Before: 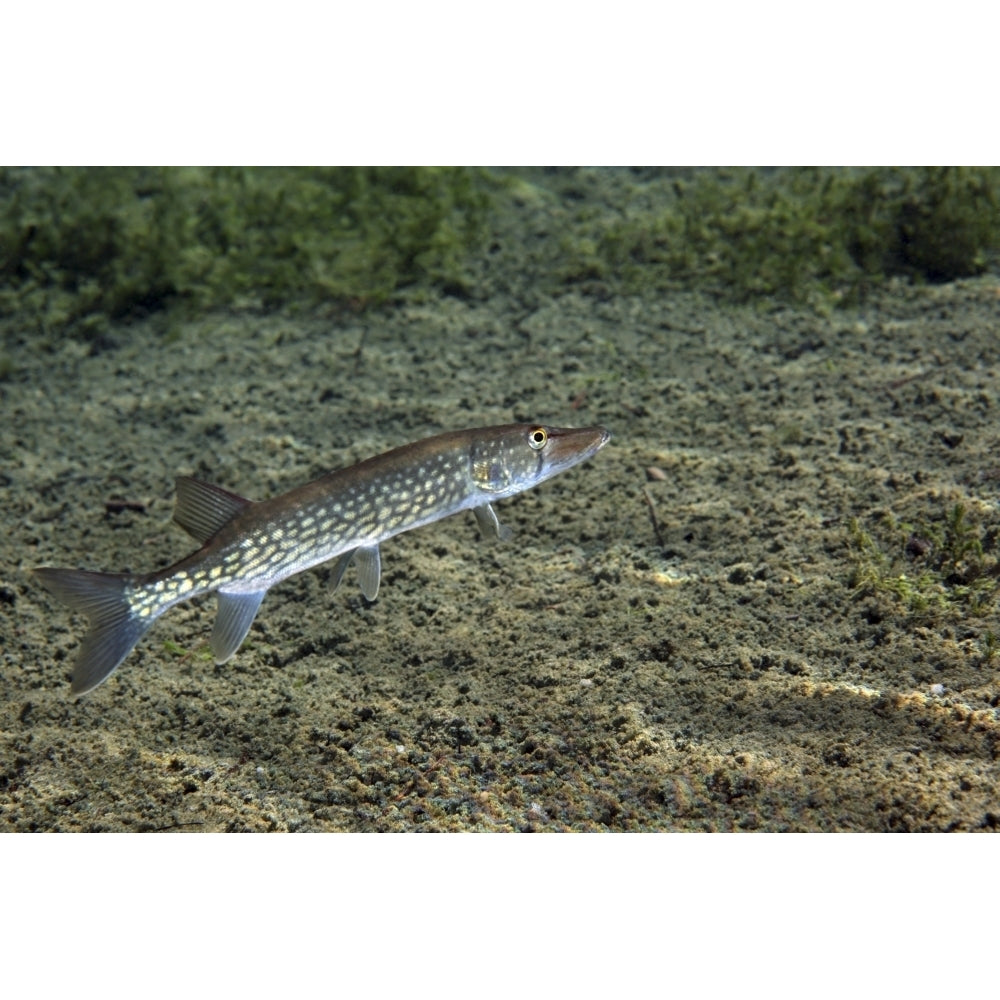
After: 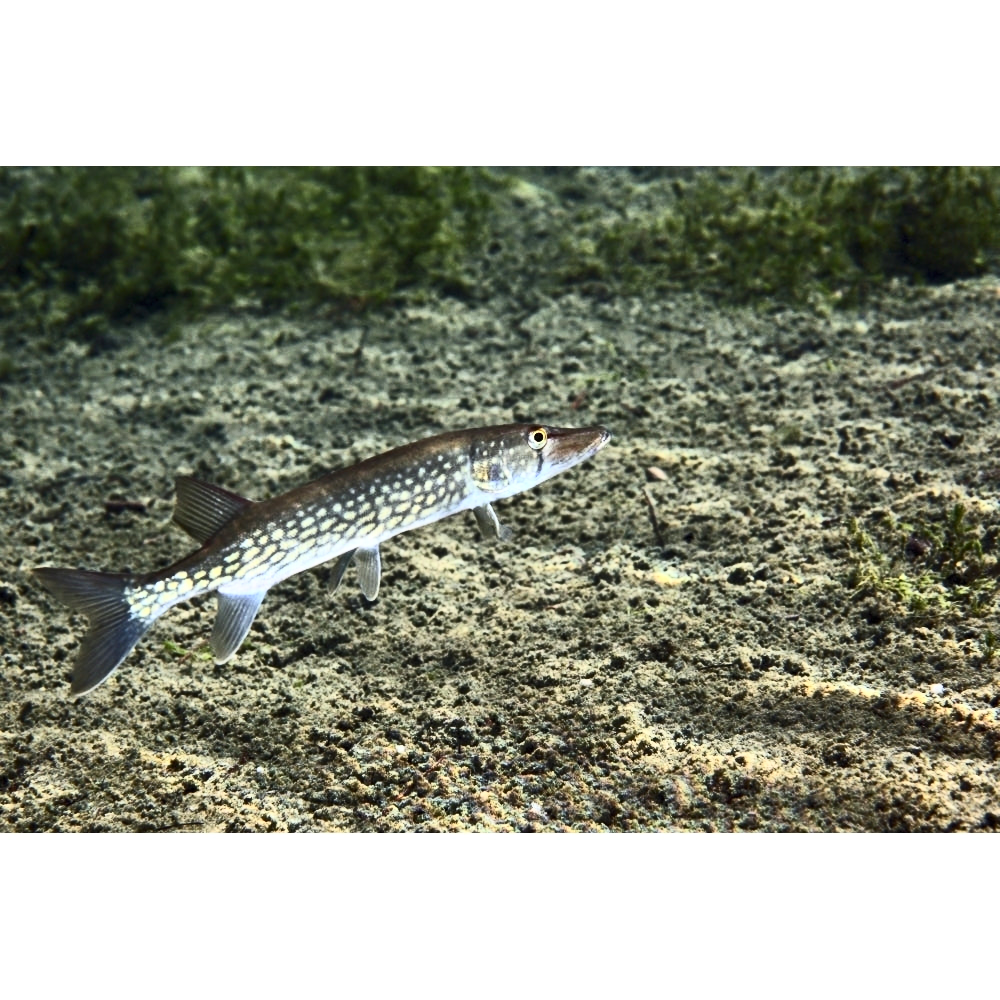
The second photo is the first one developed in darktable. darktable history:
contrast brightness saturation: contrast 0.625, brightness 0.345, saturation 0.145
